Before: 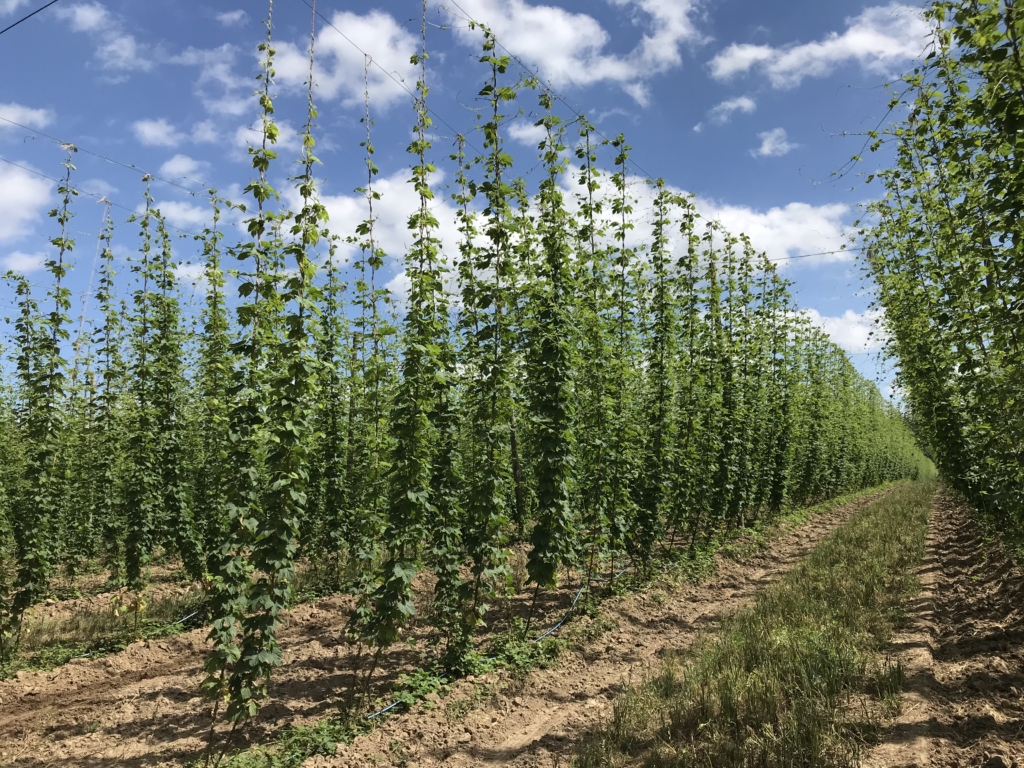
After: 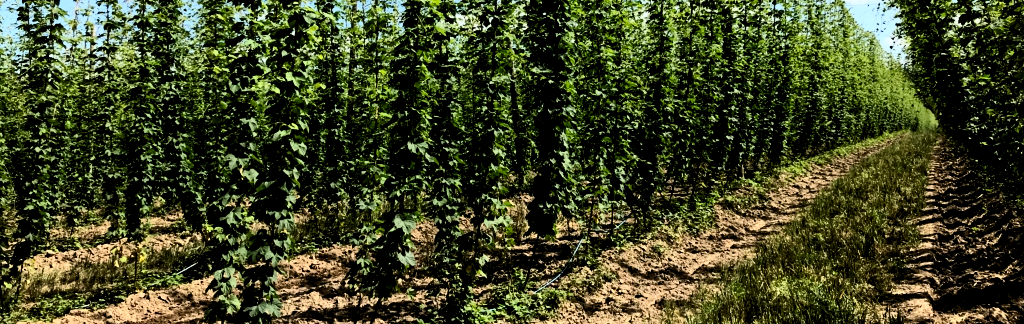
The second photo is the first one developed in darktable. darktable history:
contrast brightness saturation: contrast 0.4, brightness 0.05, saturation 0.25
rgb levels: levels [[0.034, 0.472, 0.904], [0, 0.5, 1], [0, 0.5, 1]]
crop: top 45.551%, bottom 12.262%
